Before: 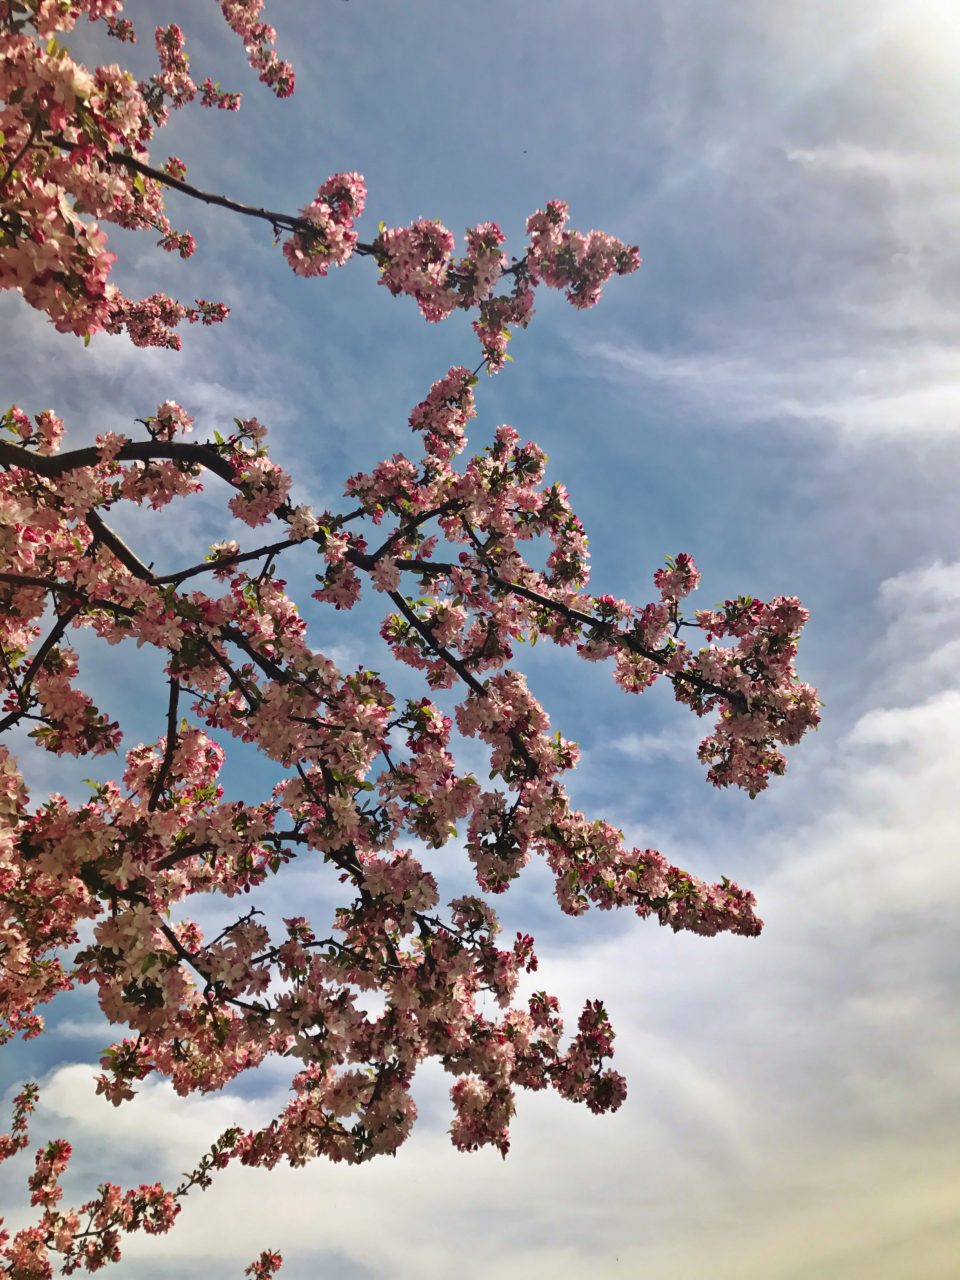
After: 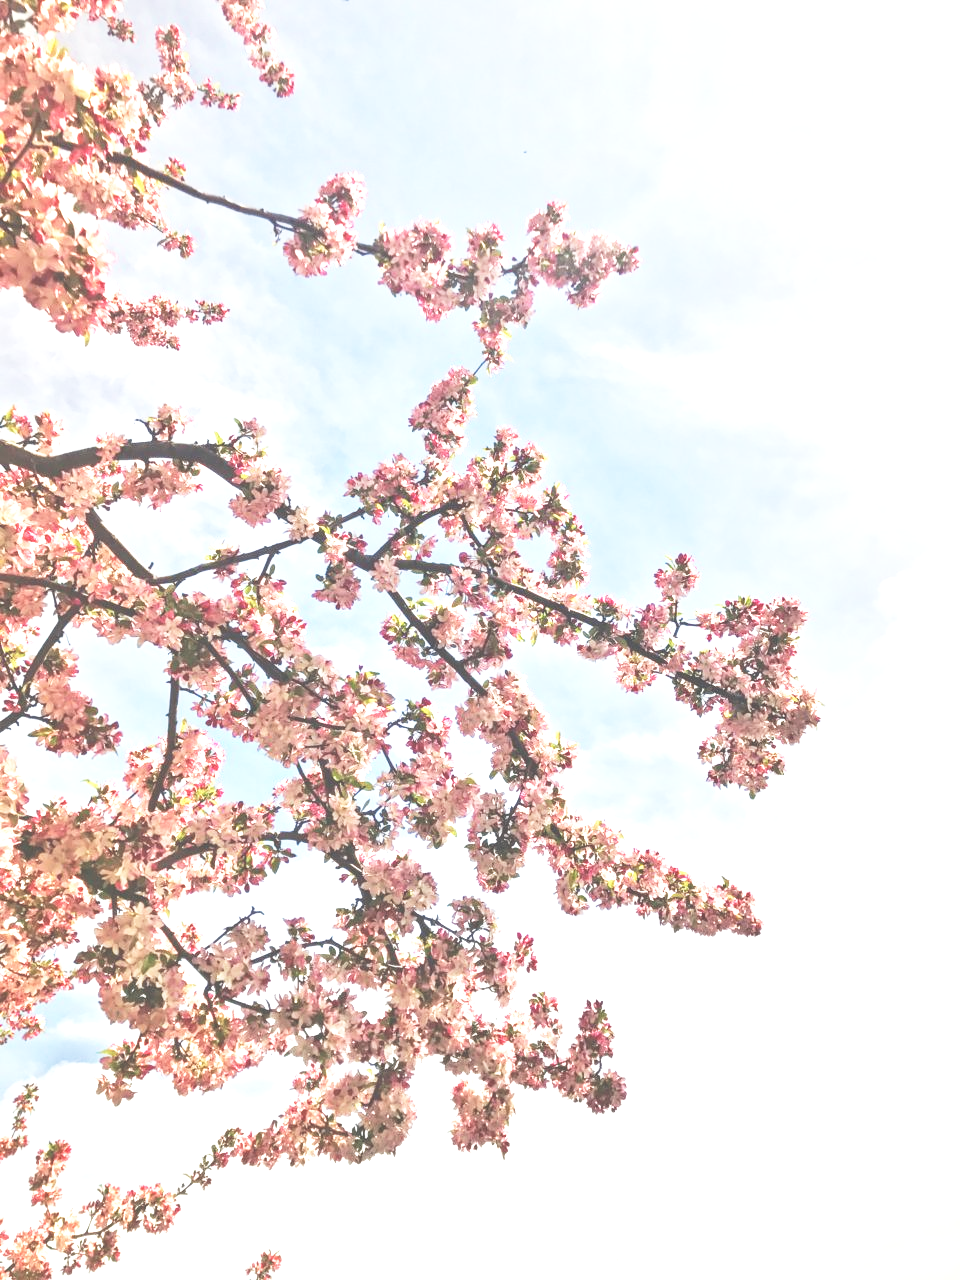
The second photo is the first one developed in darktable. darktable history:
base curve: curves: ch0 [(0, 0) (0.036, 0.037) (0.121, 0.228) (0.46, 0.76) (0.859, 0.983) (1, 1)], preserve colors none
exposure: black level correction -0.023, exposure 1.397 EV, compensate highlight preservation false
local contrast: on, module defaults
